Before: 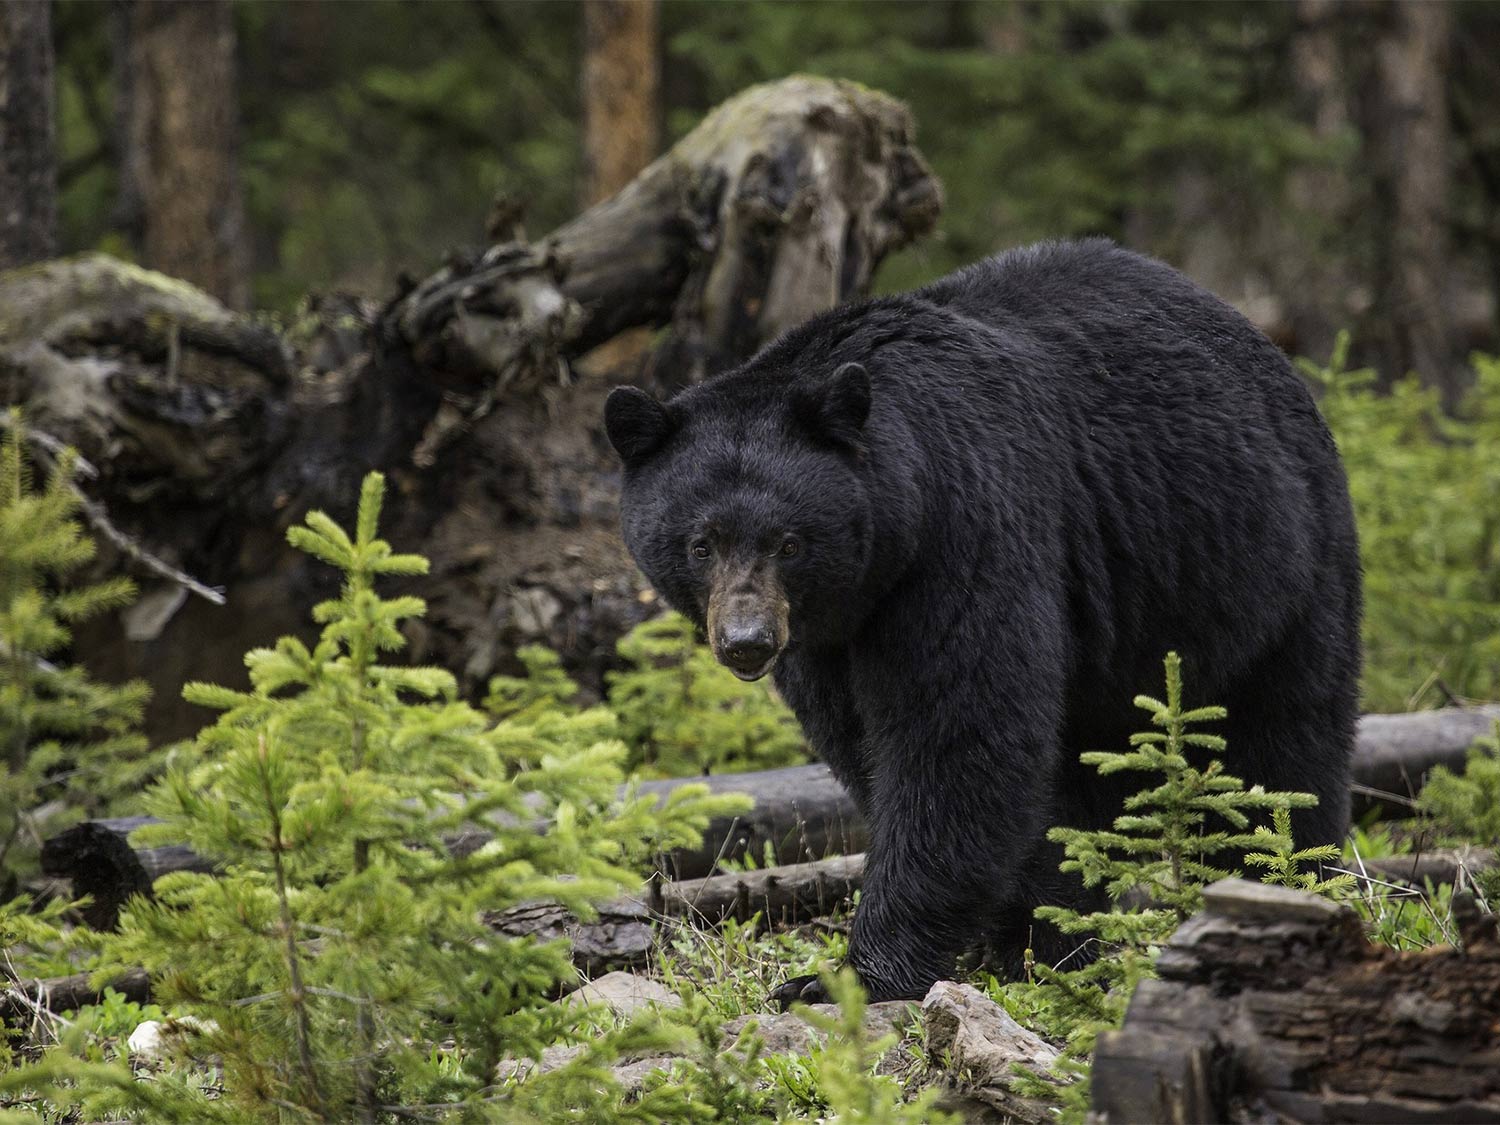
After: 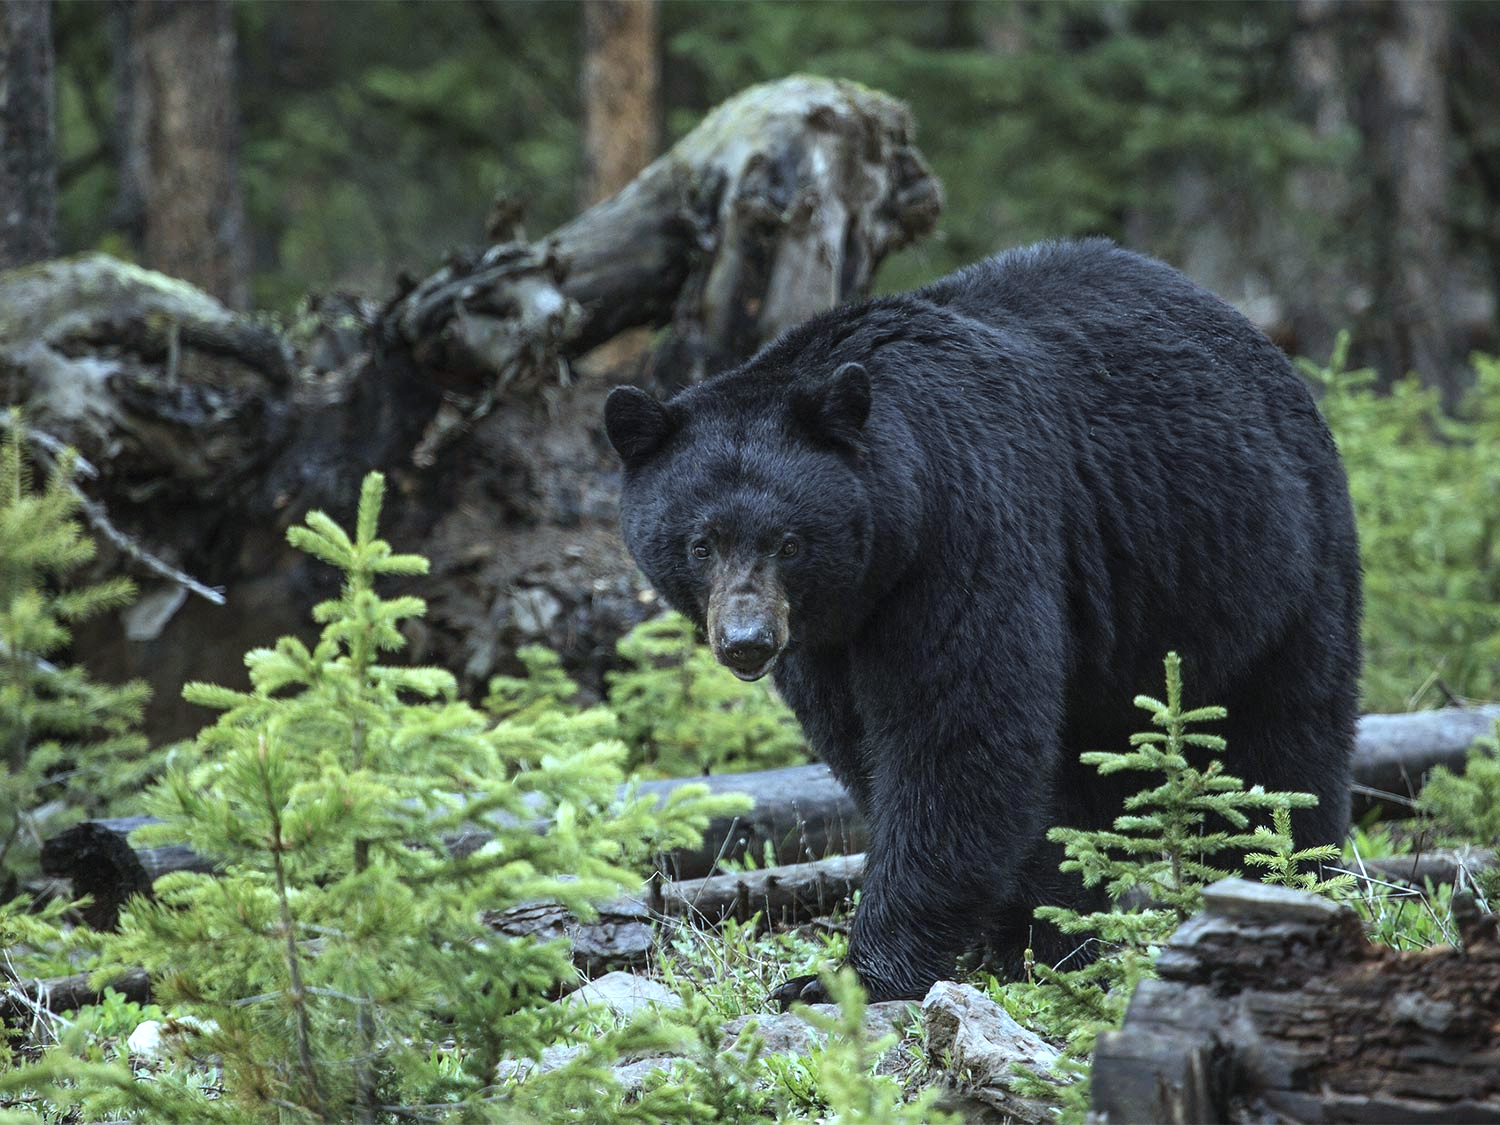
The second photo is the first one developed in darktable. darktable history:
exposure: black level correction -0.002, exposure 0.542 EV, compensate highlight preservation false
color correction: highlights a* -9.64, highlights b* -21.05
